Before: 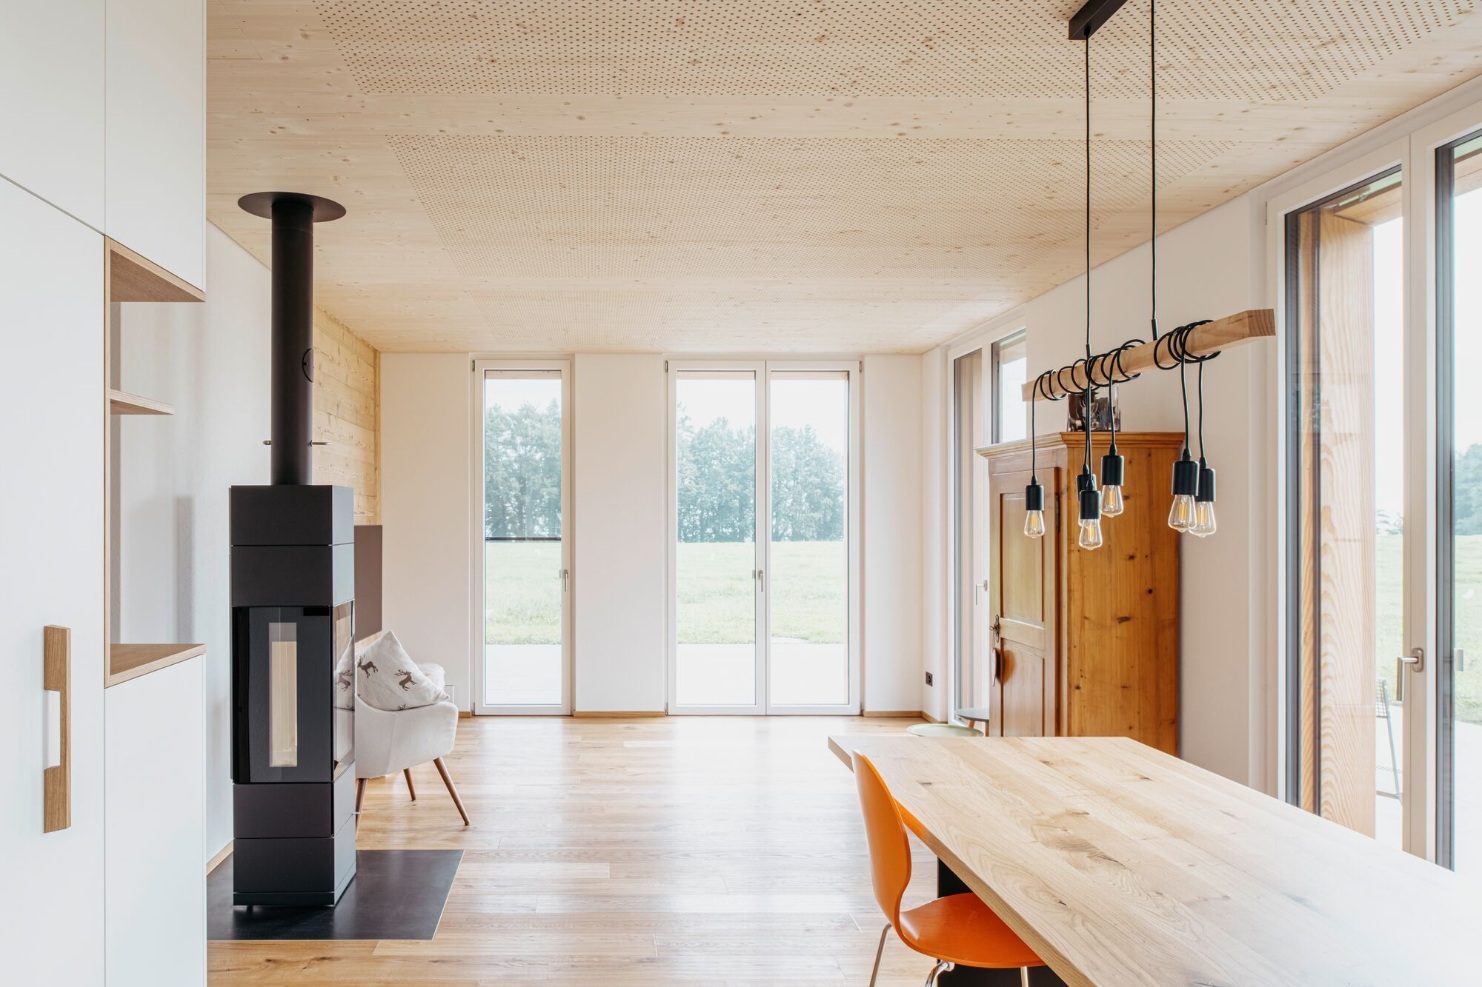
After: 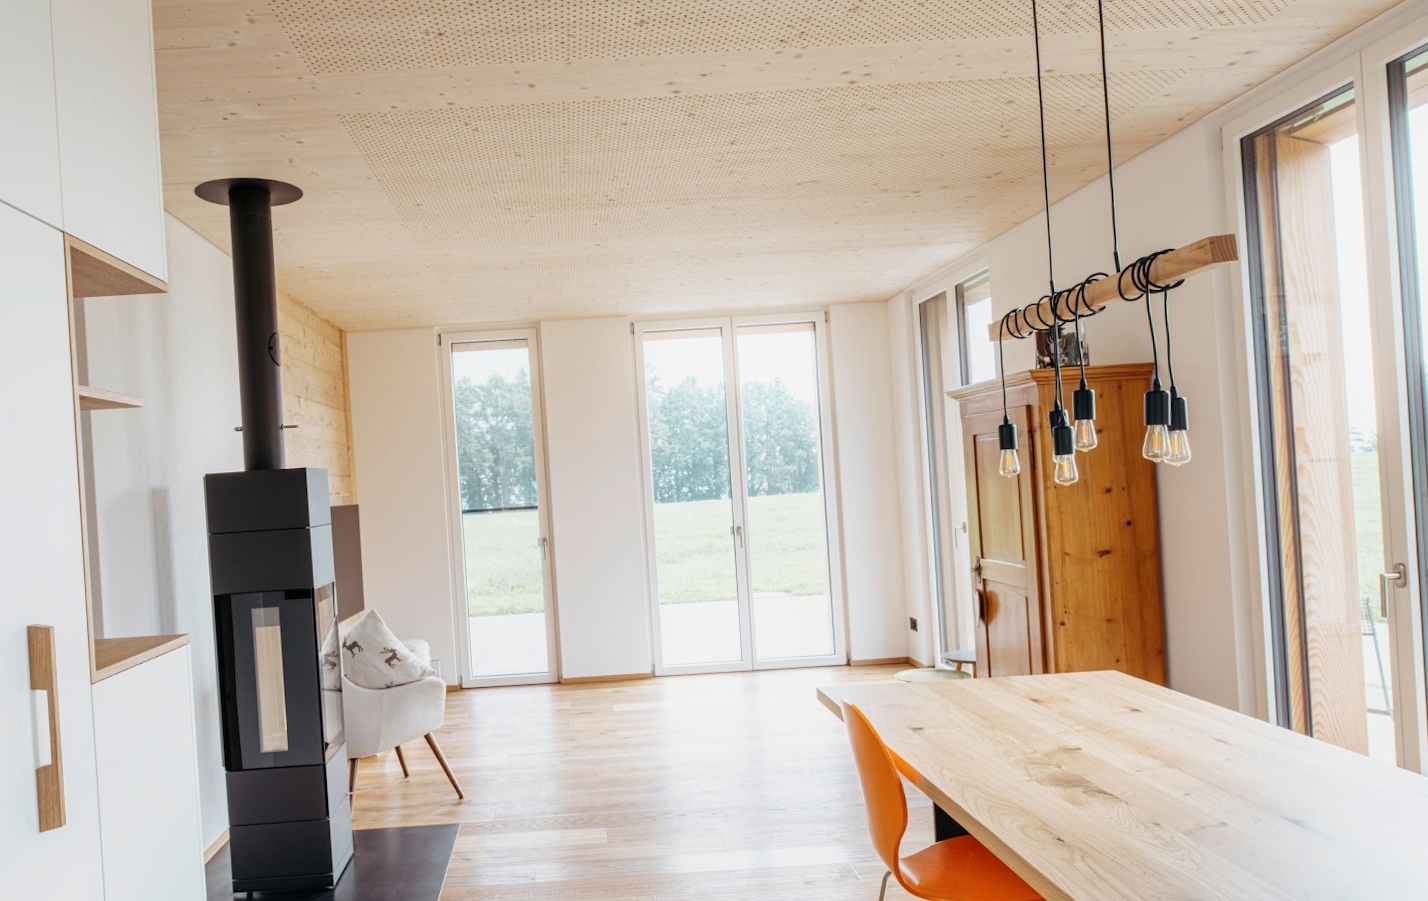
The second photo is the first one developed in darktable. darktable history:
rotate and perspective: rotation -3.52°, crop left 0.036, crop right 0.964, crop top 0.081, crop bottom 0.919
bloom: size 9%, threshold 100%, strength 7%
